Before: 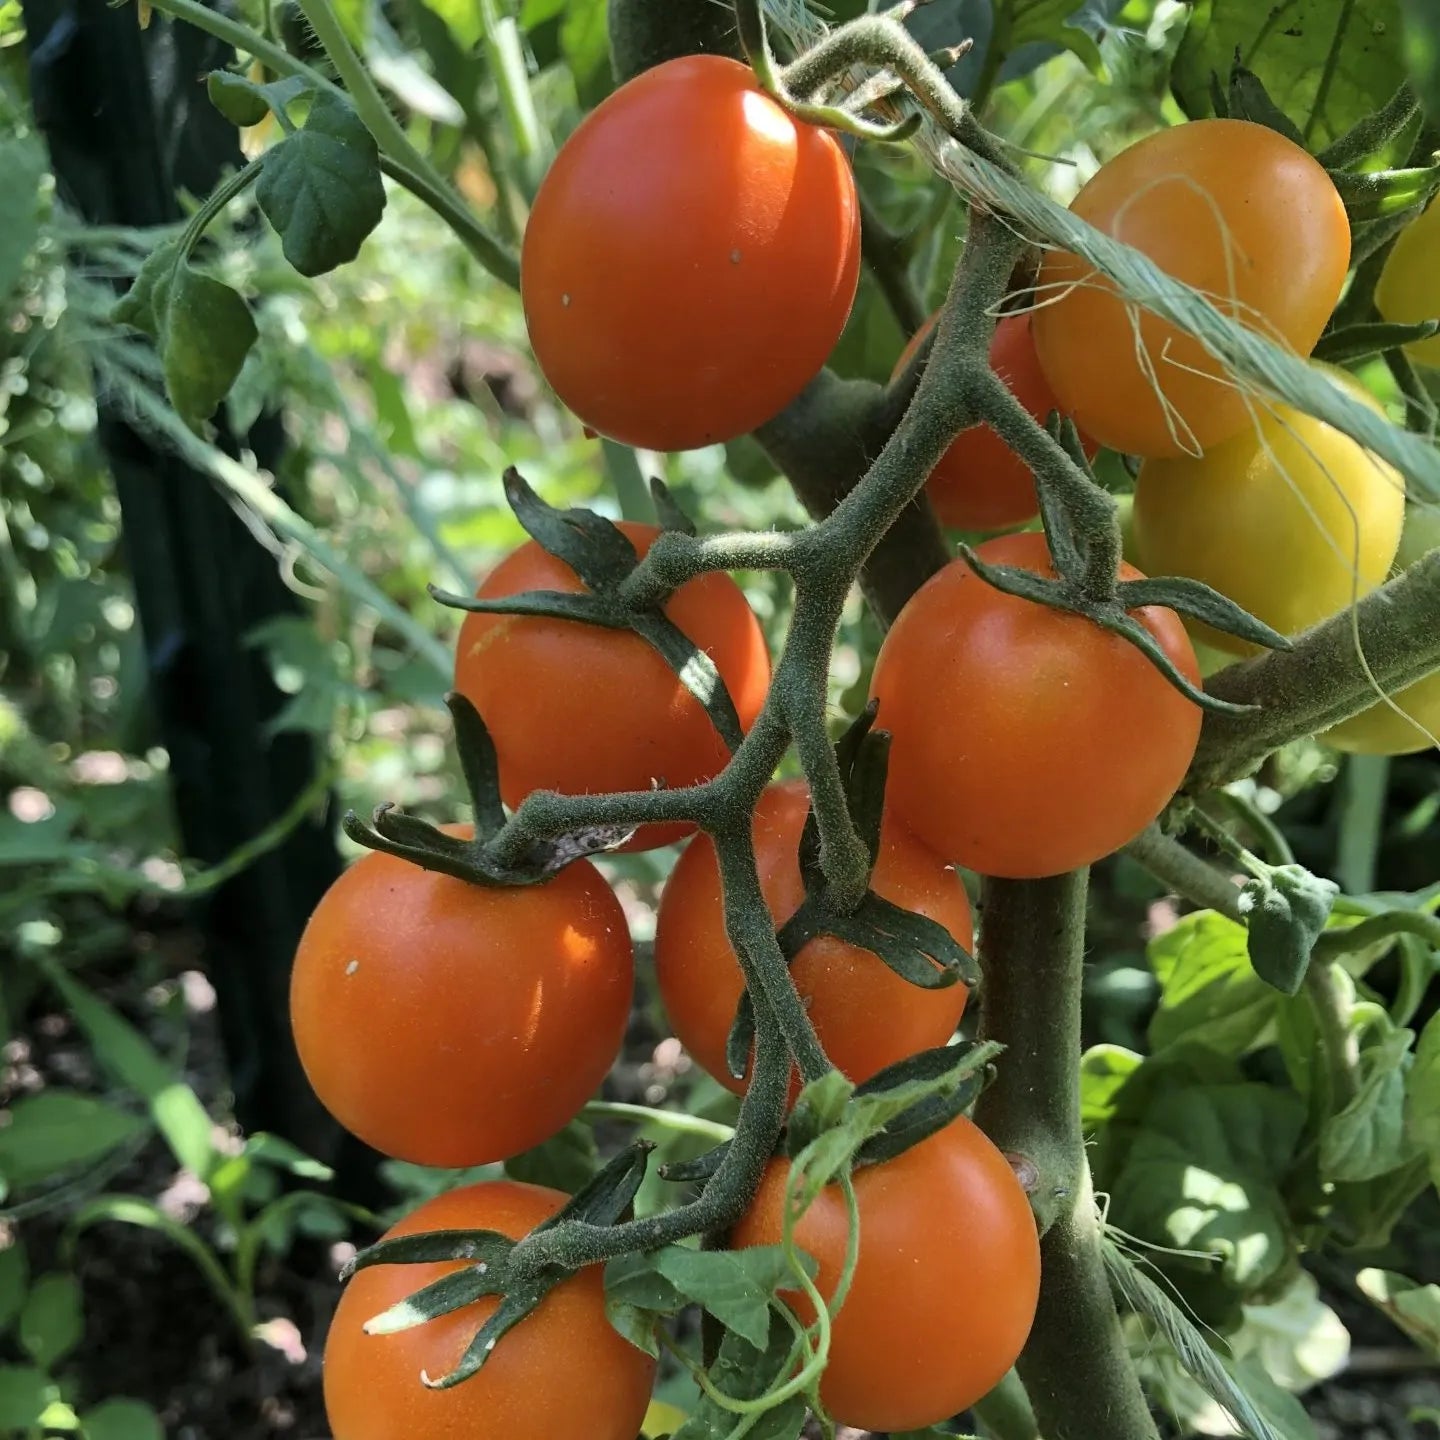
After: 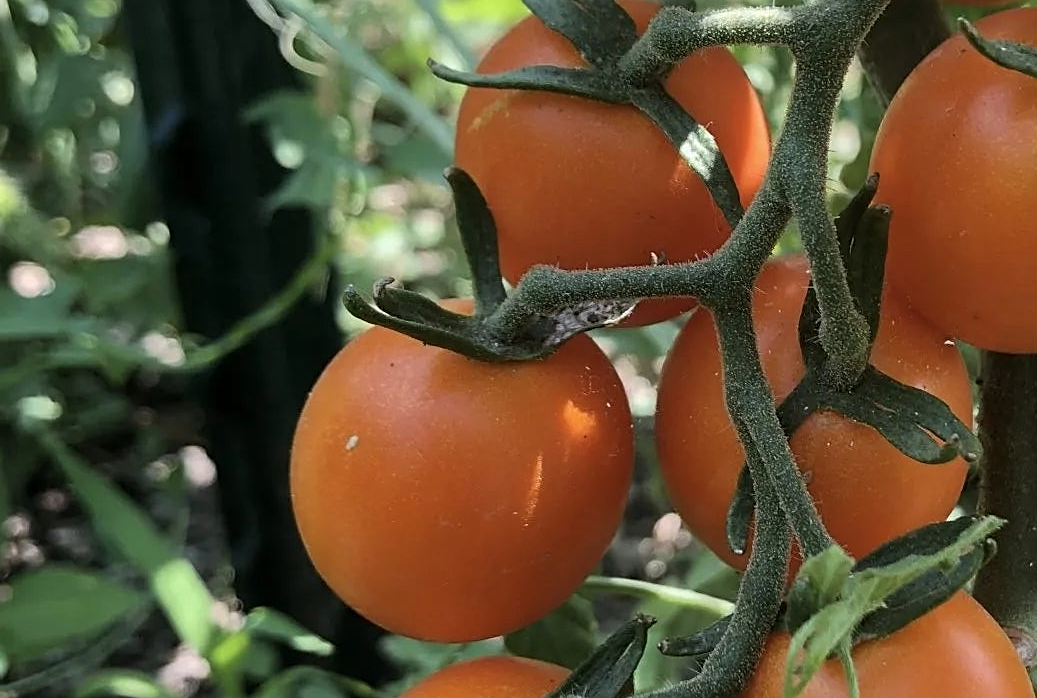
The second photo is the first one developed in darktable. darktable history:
crop: top 36.498%, right 27.964%, bottom 14.995%
contrast brightness saturation: saturation -0.1
sharpen: on, module defaults
